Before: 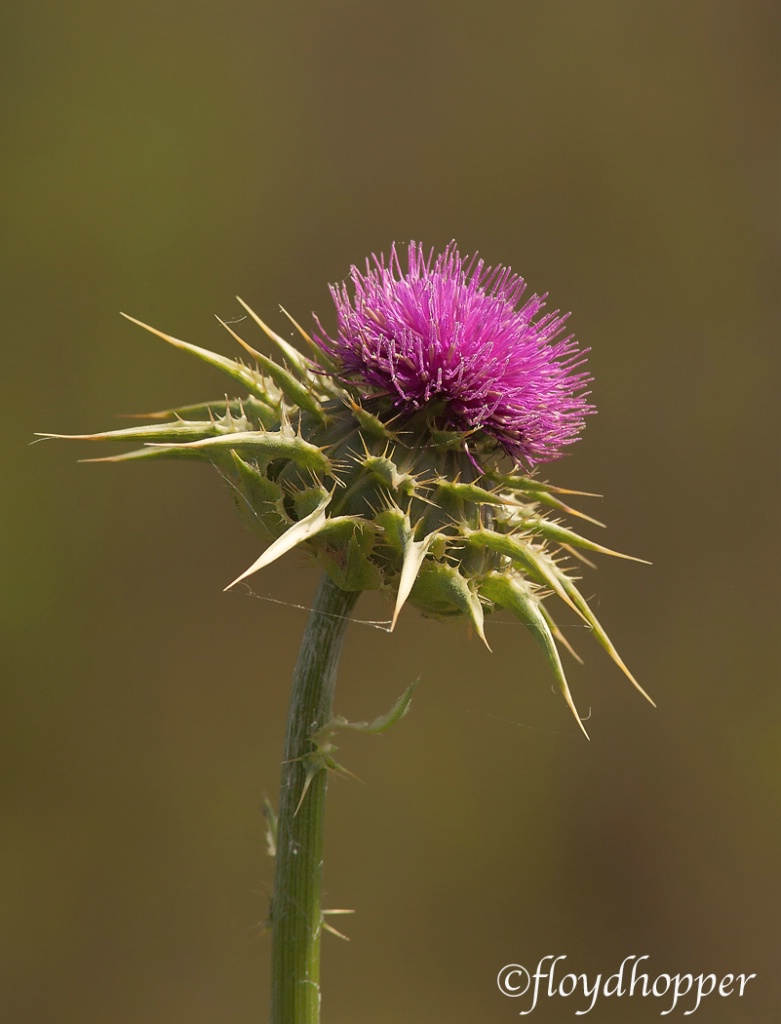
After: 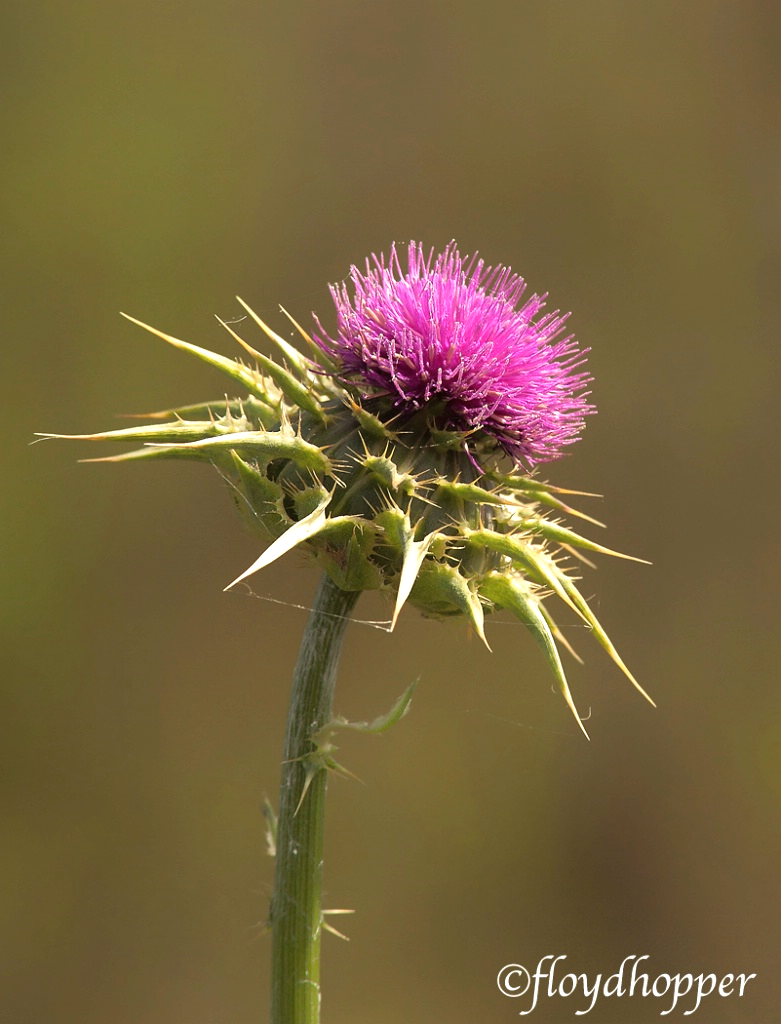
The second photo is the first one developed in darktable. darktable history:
tone equalizer: -8 EV -0.751 EV, -7 EV -0.74 EV, -6 EV -0.621 EV, -5 EV -0.4 EV, -3 EV 0.383 EV, -2 EV 0.6 EV, -1 EV 0.684 EV, +0 EV 0.741 EV
